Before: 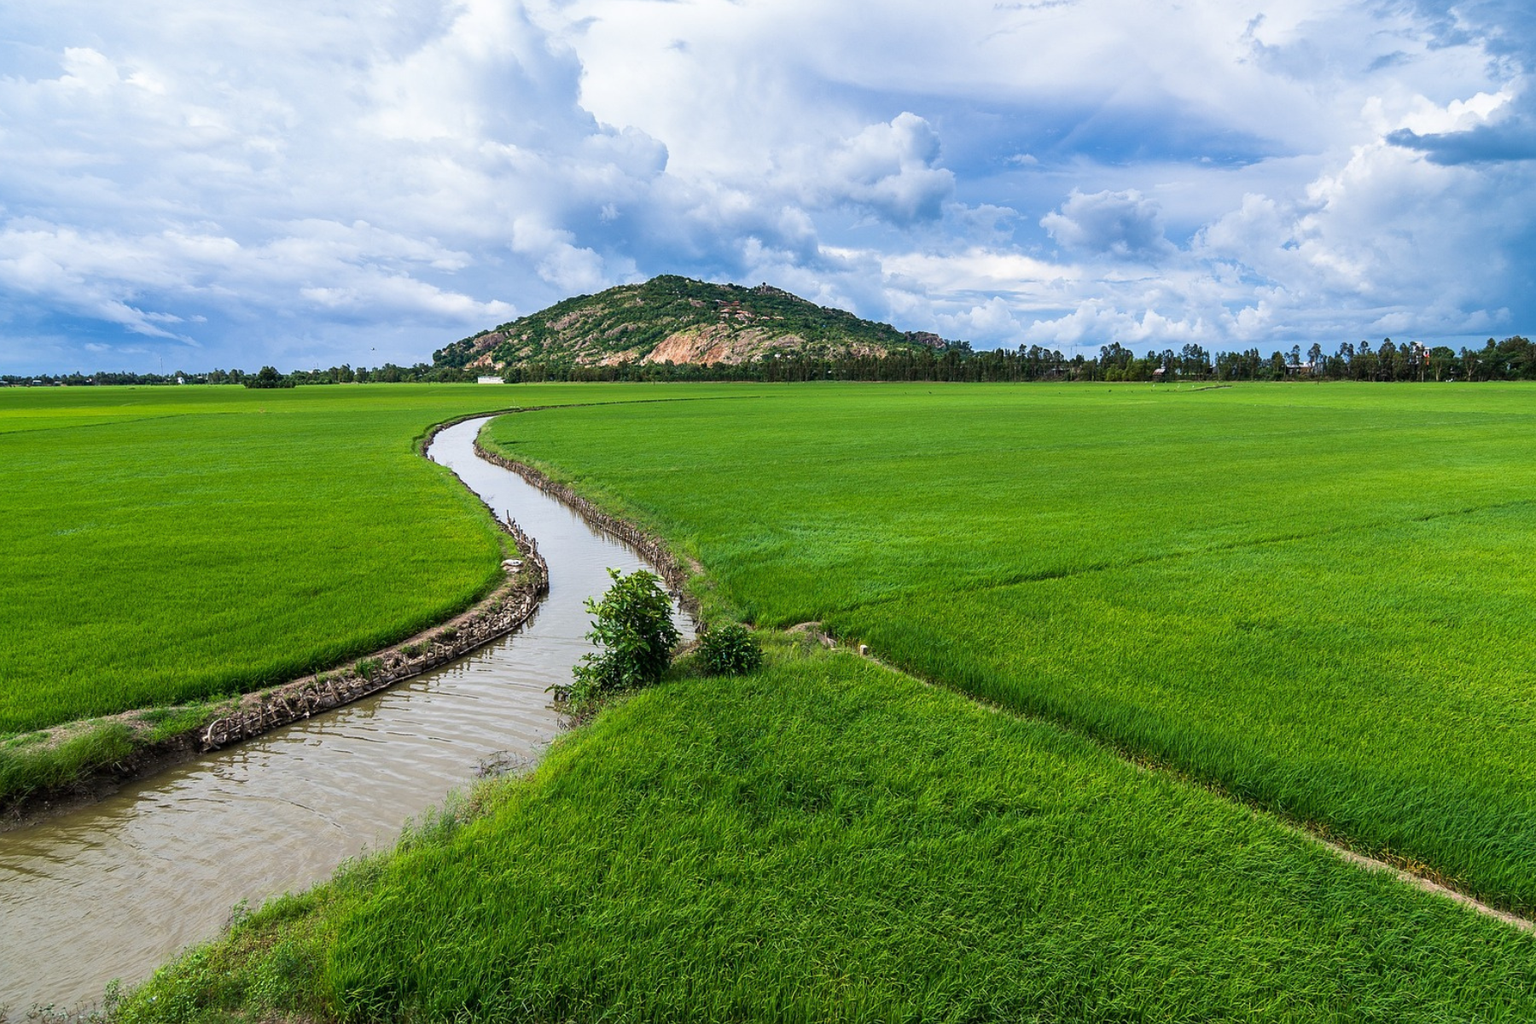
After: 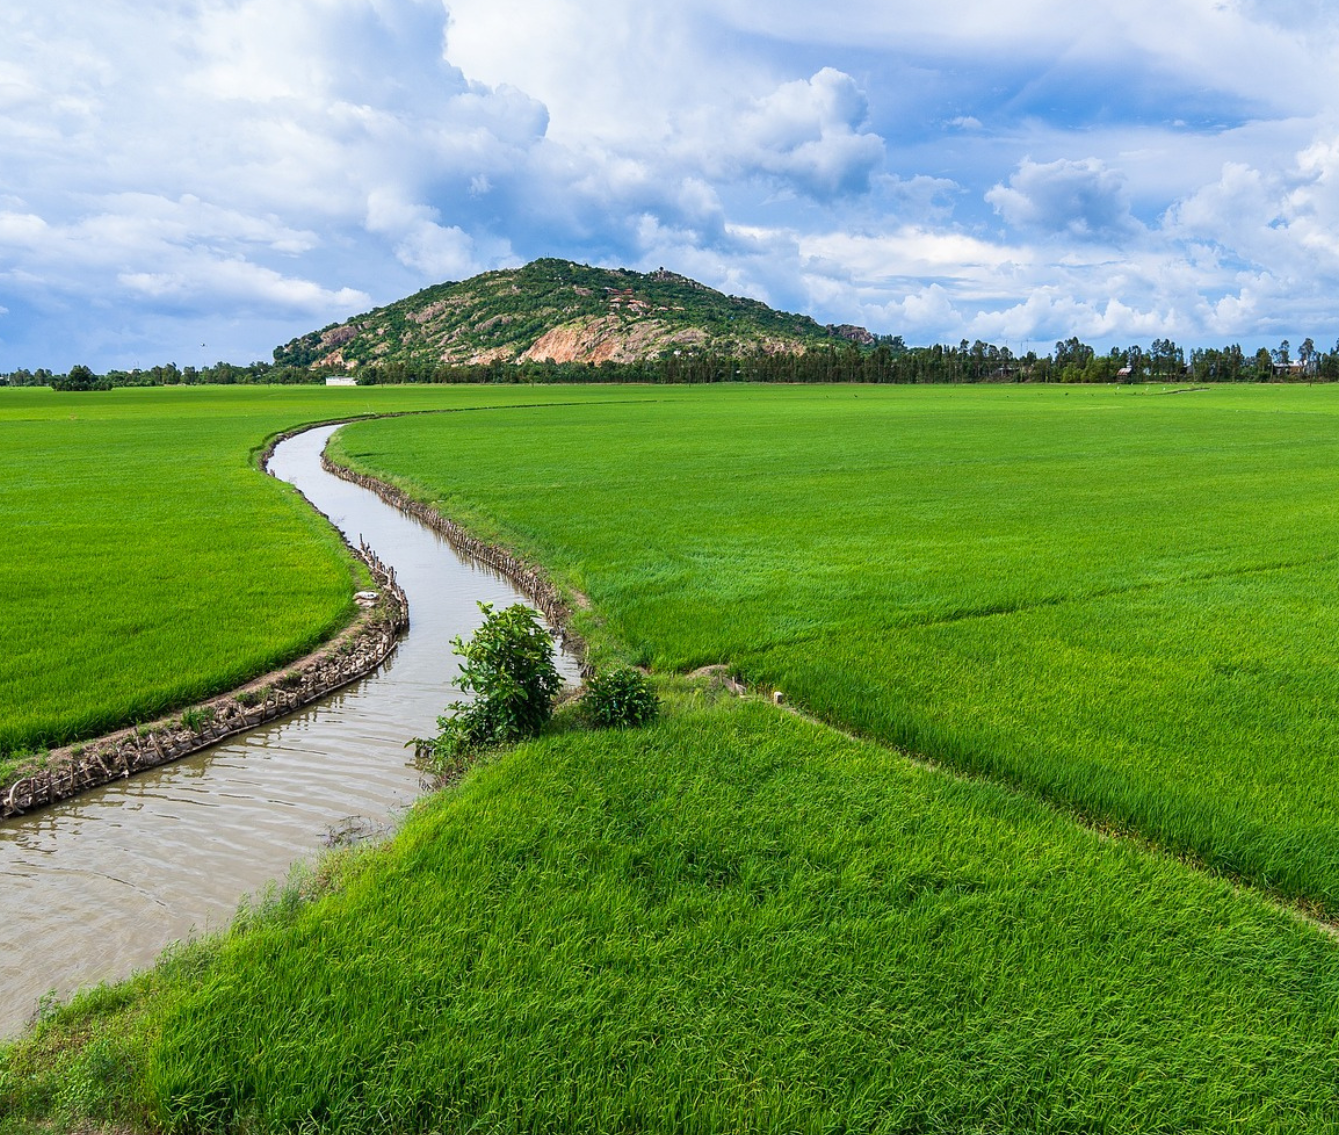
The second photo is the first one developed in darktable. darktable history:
levels: levels [0, 0.478, 1]
crop and rotate: left 13.011%, top 5.356%, right 12.558%
